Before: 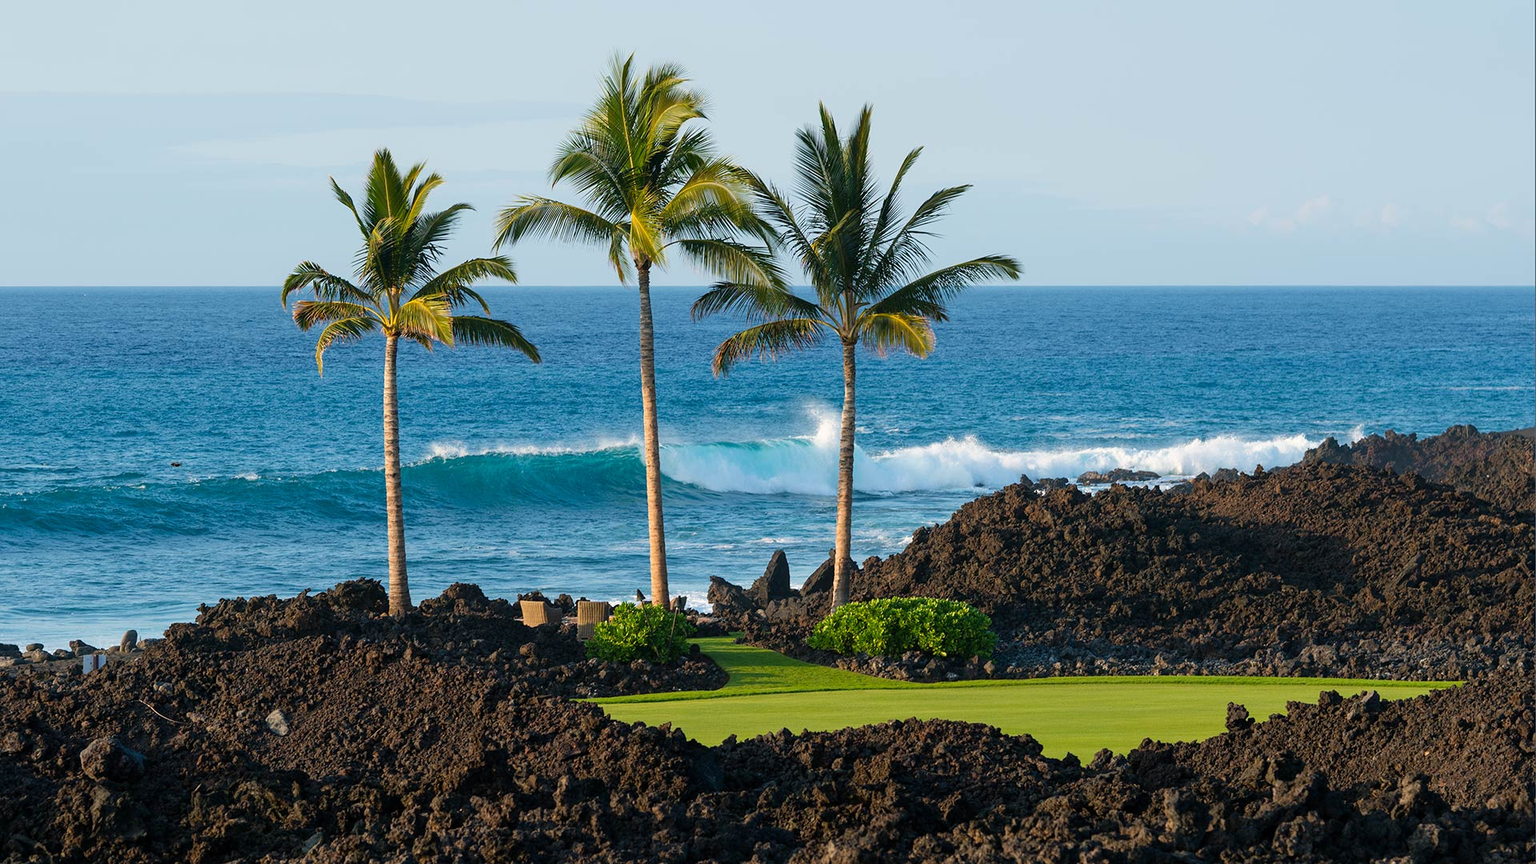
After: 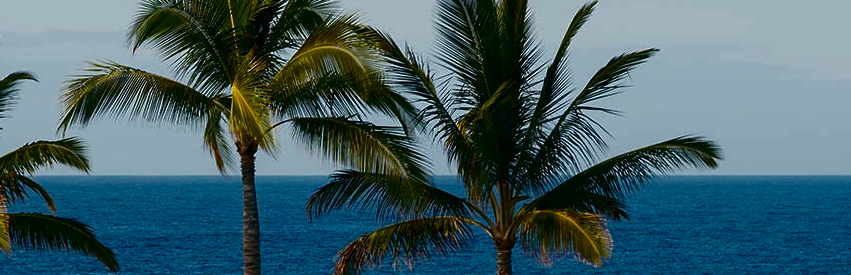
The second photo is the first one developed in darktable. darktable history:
contrast brightness saturation: brightness -0.512
crop: left 29.047%, top 16.86%, right 26.625%, bottom 57.66%
